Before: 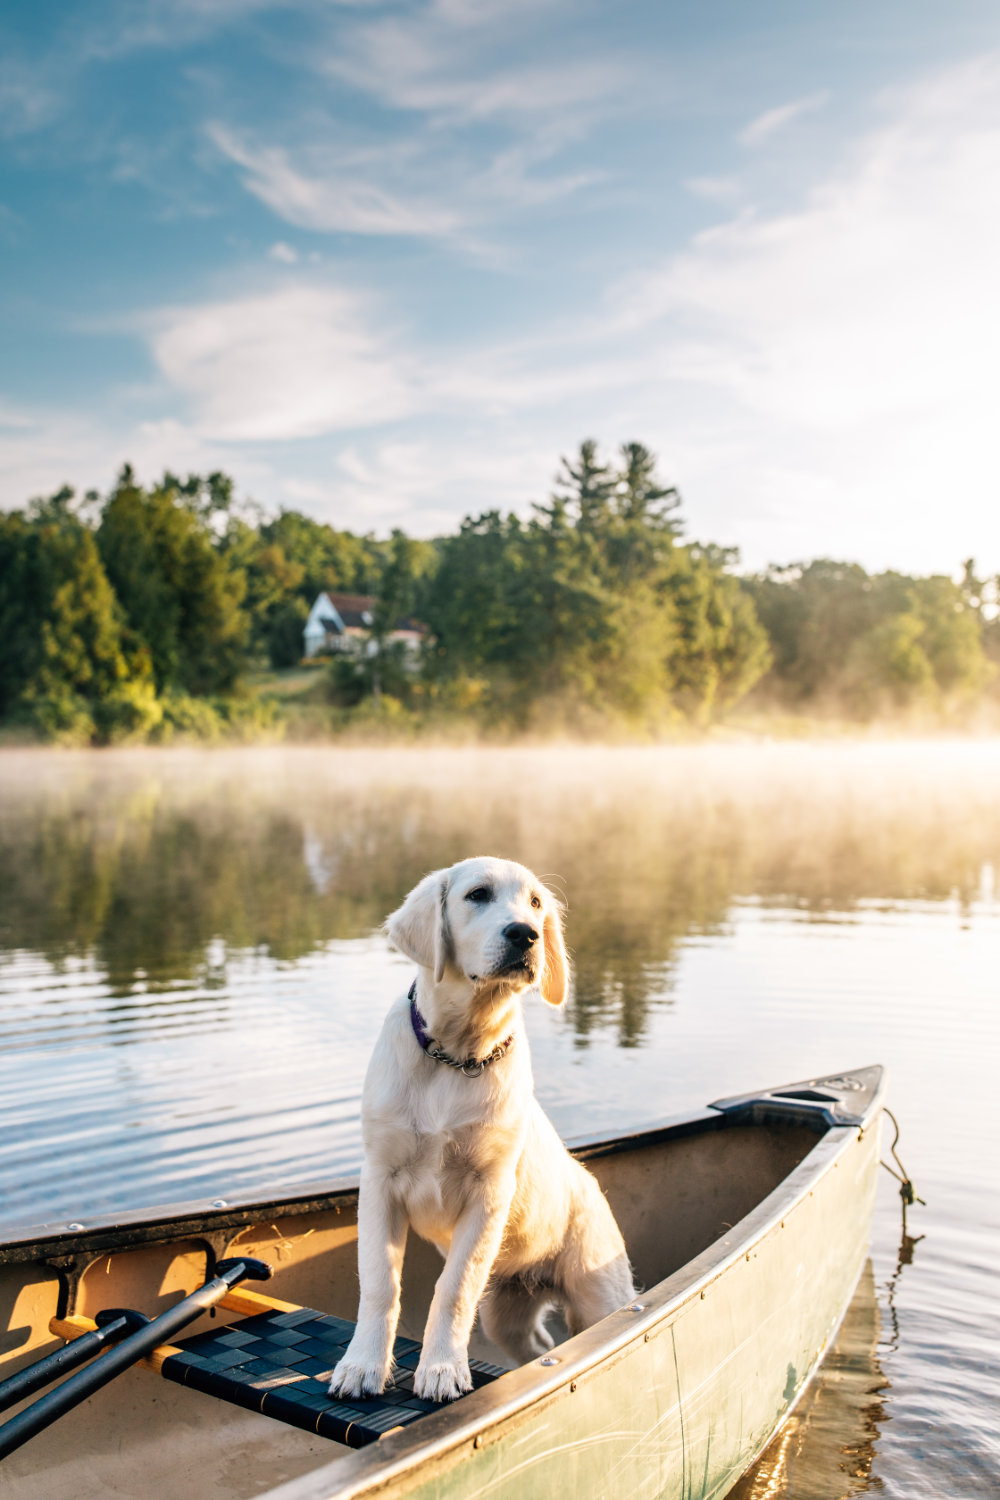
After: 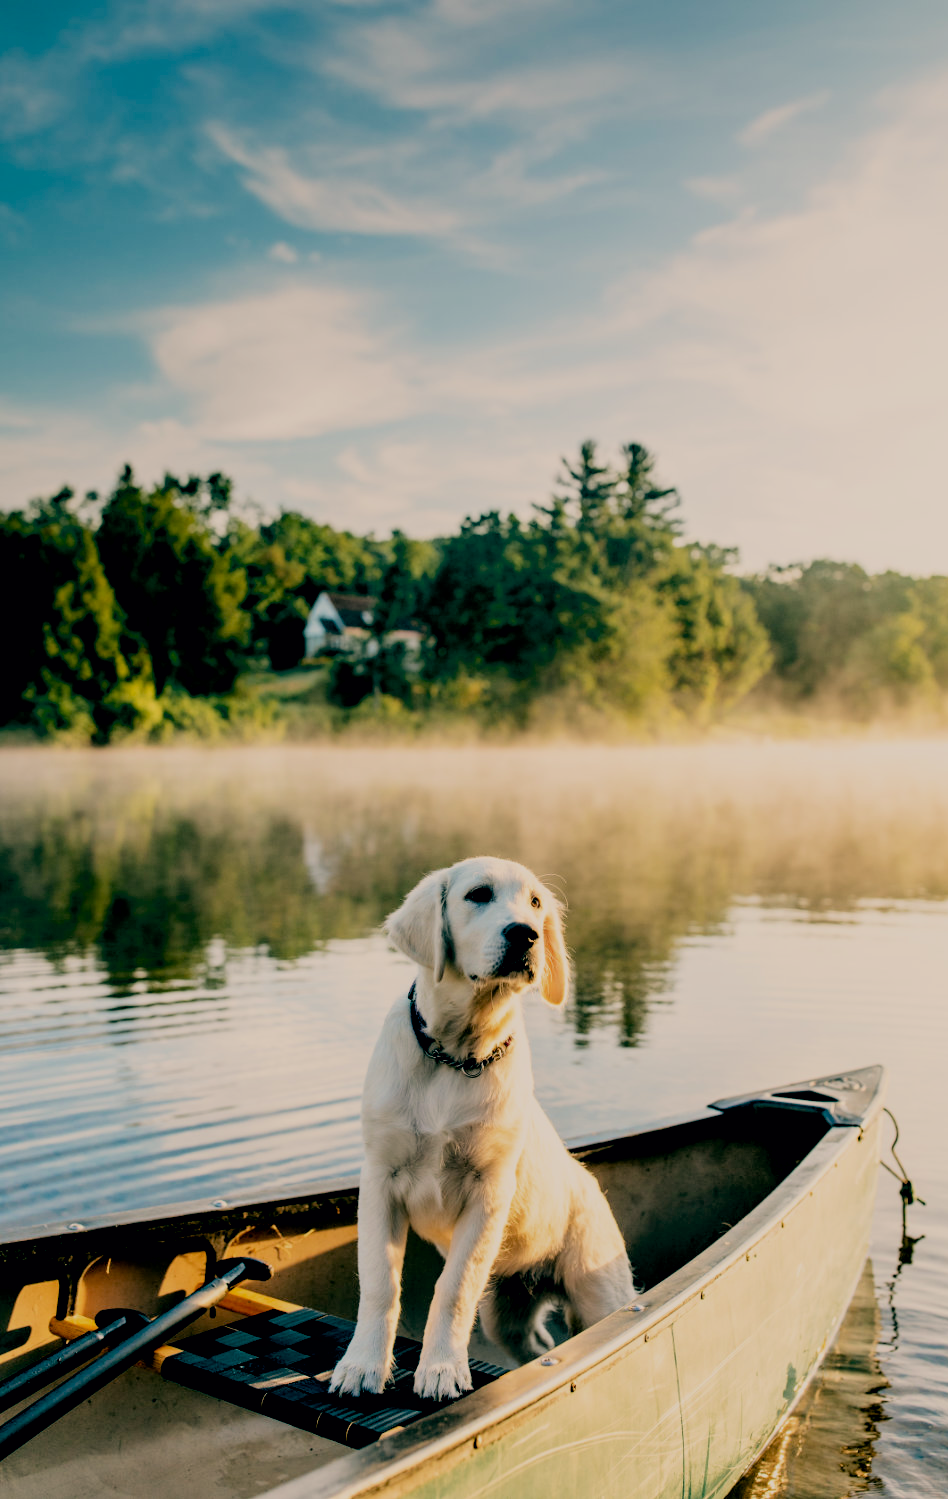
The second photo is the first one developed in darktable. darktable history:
crop and rotate: right 5.167%
filmic rgb: black relative exposure -7.65 EV, white relative exposure 4.56 EV, hardness 3.61, color science v6 (2022)
color balance: lift [1.005, 0.99, 1.007, 1.01], gamma [1, 0.979, 1.011, 1.021], gain [0.923, 1.098, 1.025, 0.902], input saturation 90.45%, contrast 7.73%, output saturation 105.91%
exposure: black level correction 0.046, exposure -0.228 EV, compensate highlight preservation false
